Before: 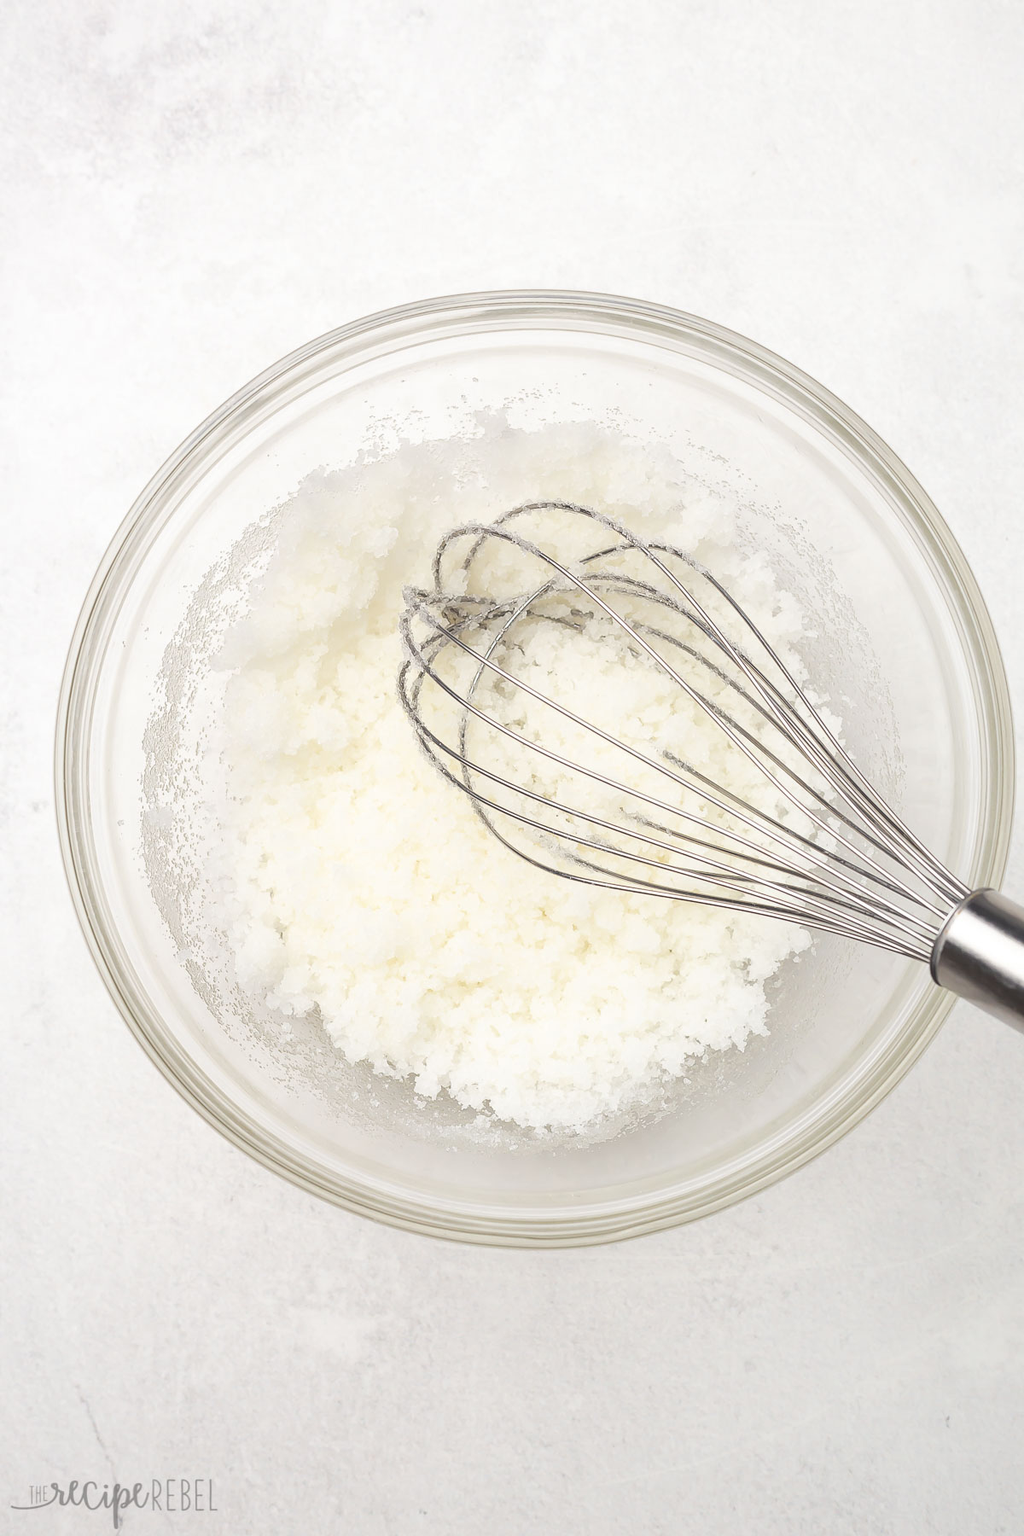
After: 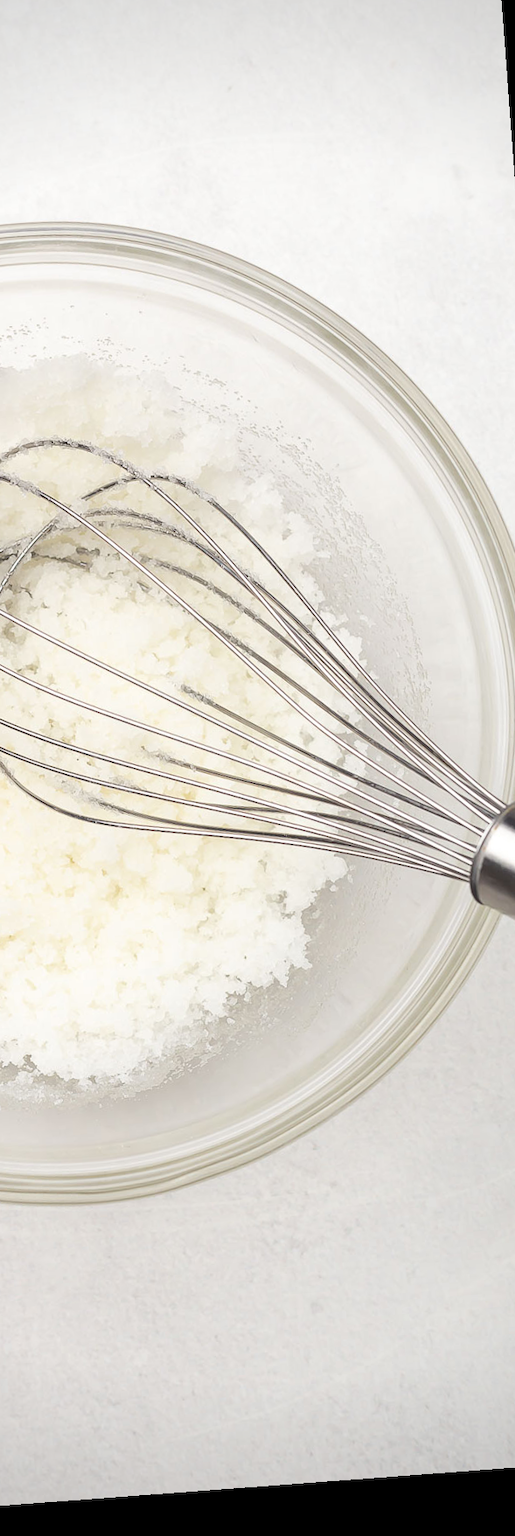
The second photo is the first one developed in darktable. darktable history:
rotate and perspective: rotation -4.25°, automatic cropping off
crop: left 47.628%, top 6.643%, right 7.874%
vignetting: on, module defaults
